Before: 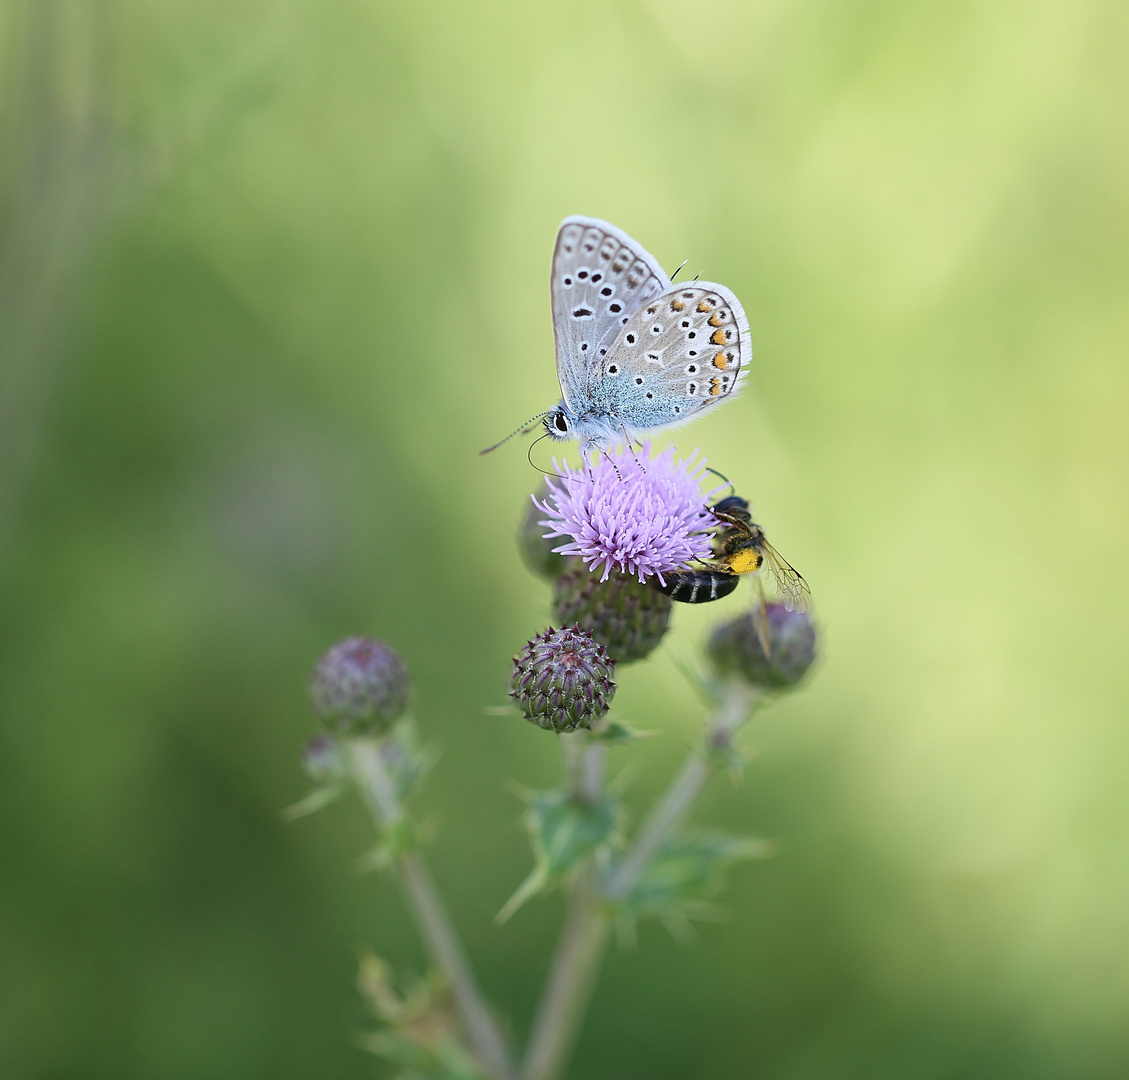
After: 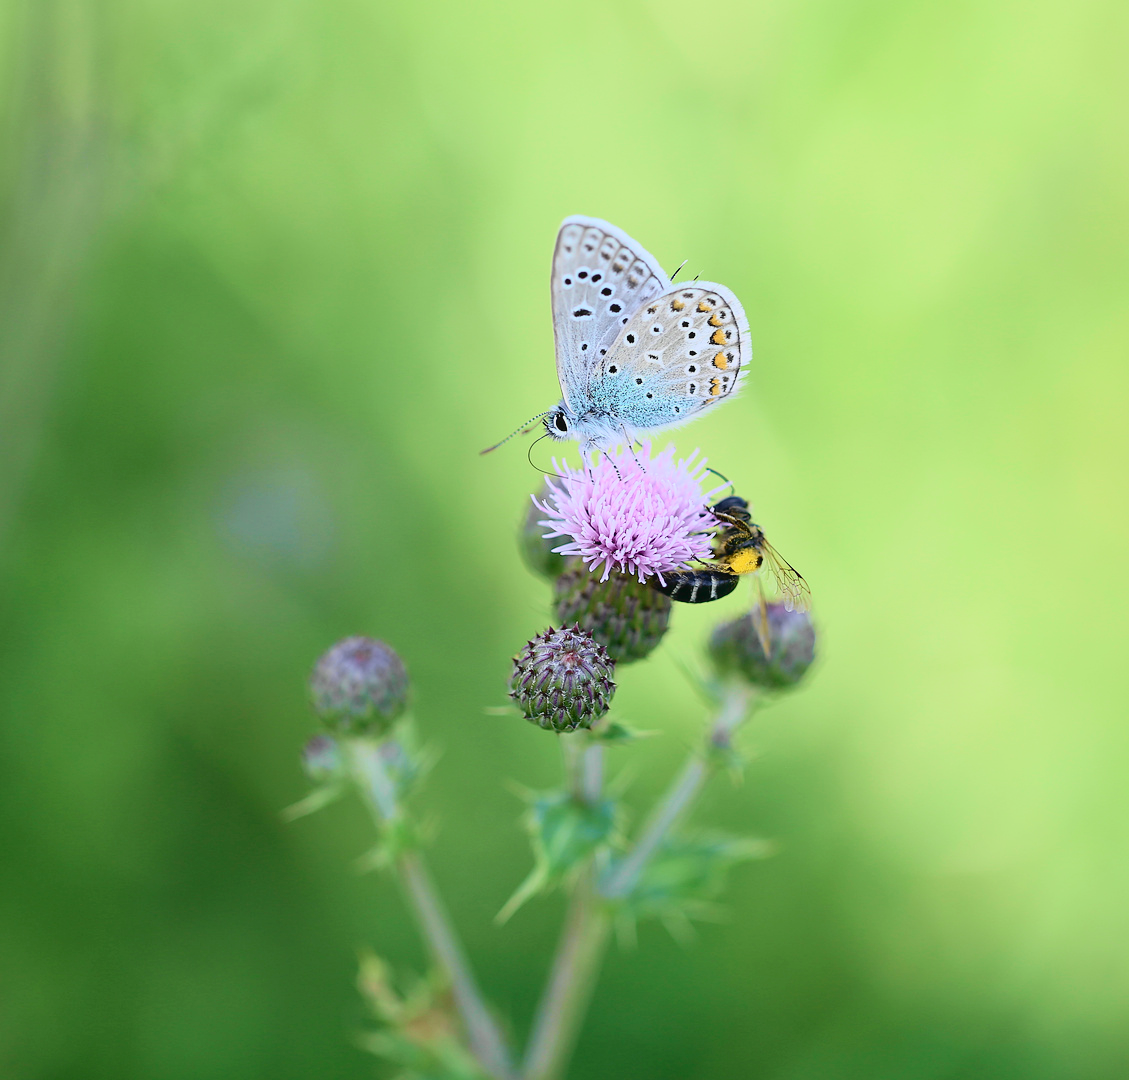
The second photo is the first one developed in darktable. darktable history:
tone curve: curves: ch0 [(0, 0.022) (0.114, 0.088) (0.282, 0.316) (0.446, 0.511) (0.613, 0.693) (0.786, 0.843) (0.999, 0.949)]; ch1 [(0, 0) (0.395, 0.343) (0.463, 0.427) (0.486, 0.474) (0.503, 0.5) (0.535, 0.522) (0.555, 0.546) (0.594, 0.614) (0.755, 0.793) (1, 1)]; ch2 [(0, 0) (0.369, 0.388) (0.449, 0.431) (0.501, 0.5) (0.528, 0.517) (0.561, 0.59) (0.612, 0.646) (0.697, 0.721) (1, 1)], color space Lab, independent channels, preserve colors none
